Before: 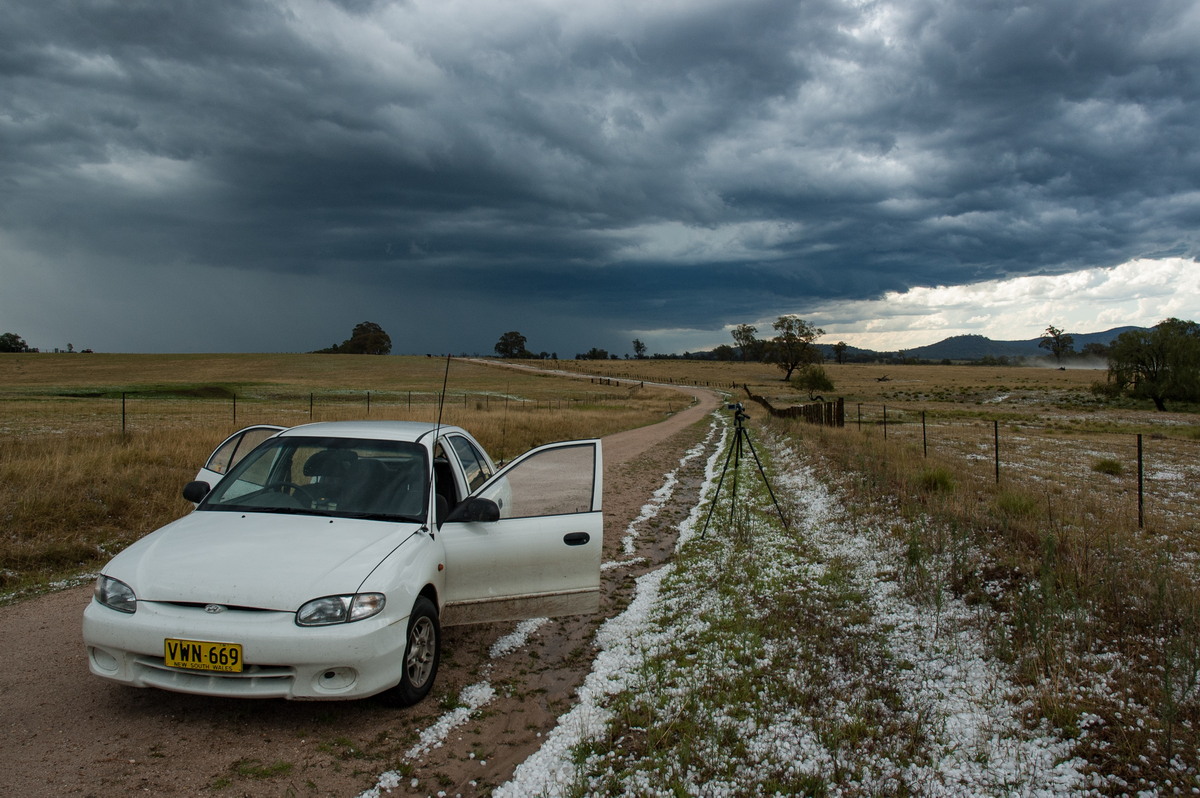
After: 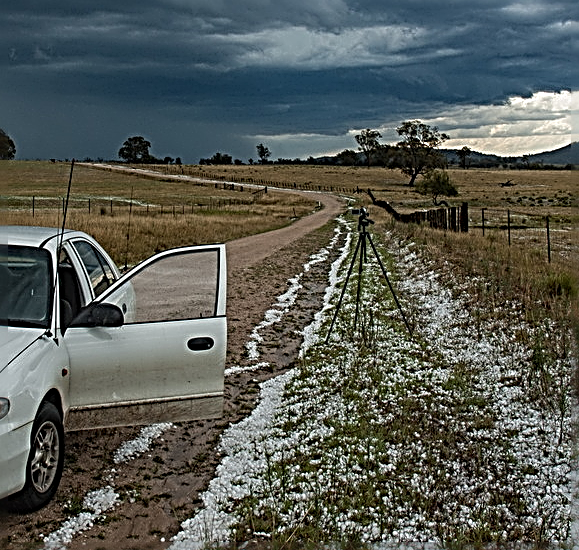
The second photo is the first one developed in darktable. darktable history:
sharpen: radius 3.183, amount 1.723
local contrast: detail 110%
crop: left 31.383%, top 24.561%, right 20.357%, bottom 6.424%
